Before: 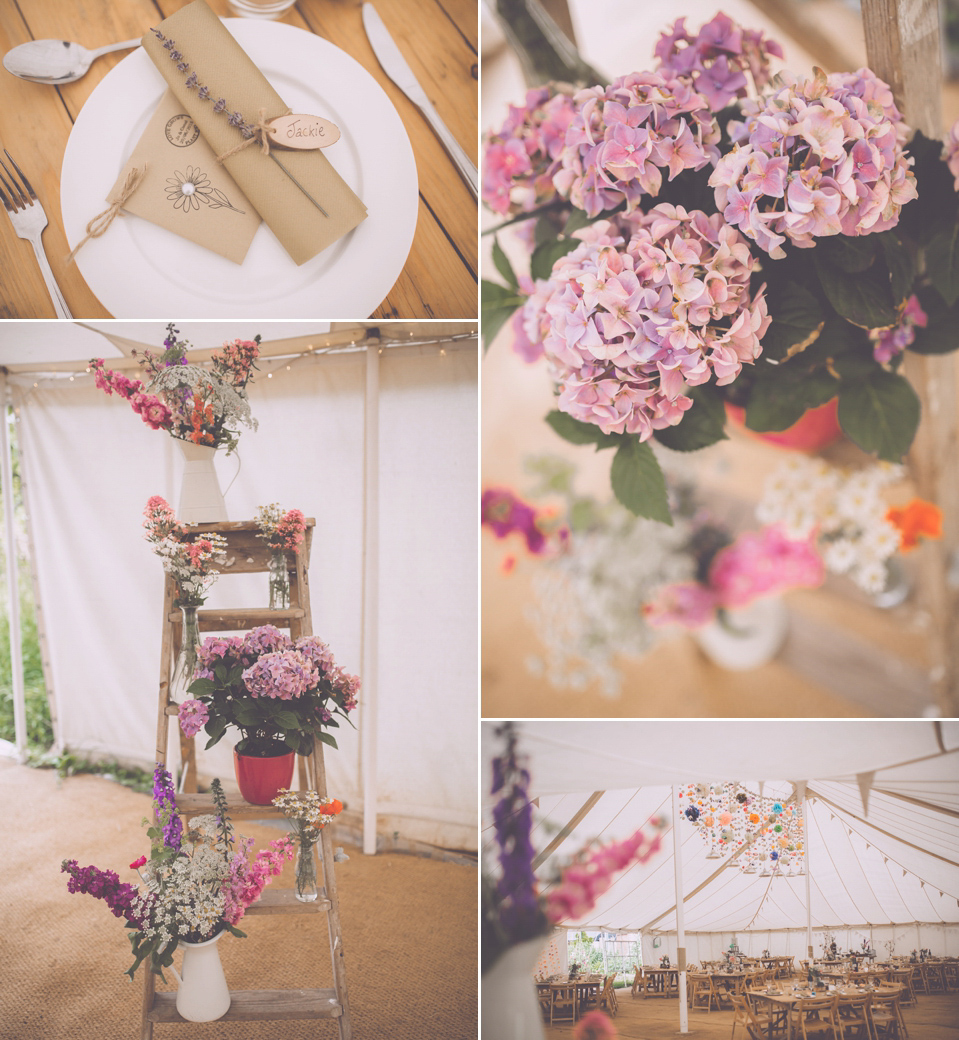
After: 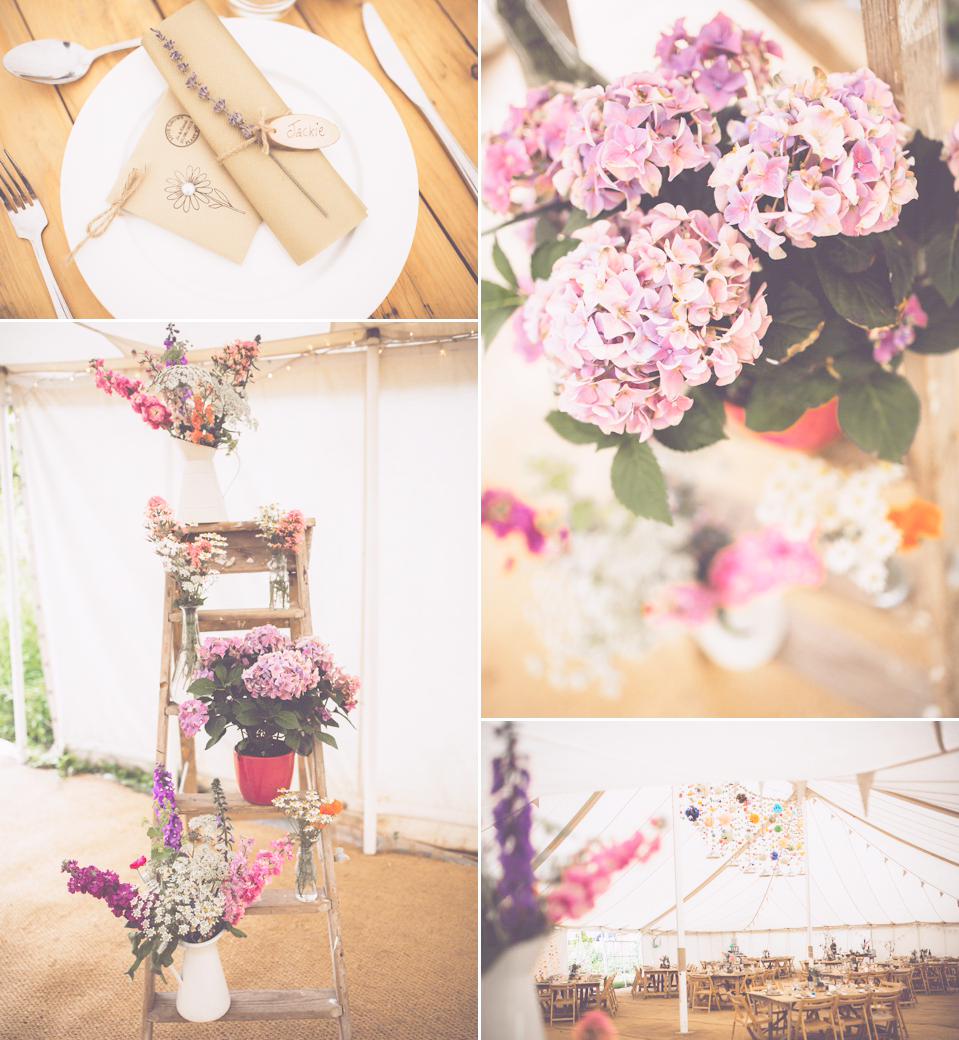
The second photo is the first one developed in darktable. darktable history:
levels: black 0.029%
base curve: curves: ch0 [(0, 0) (0.028, 0.03) (0.121, 0.232) (0.46, 0.748) (0.859, 0.968) (1, 1)], preserve colors none
